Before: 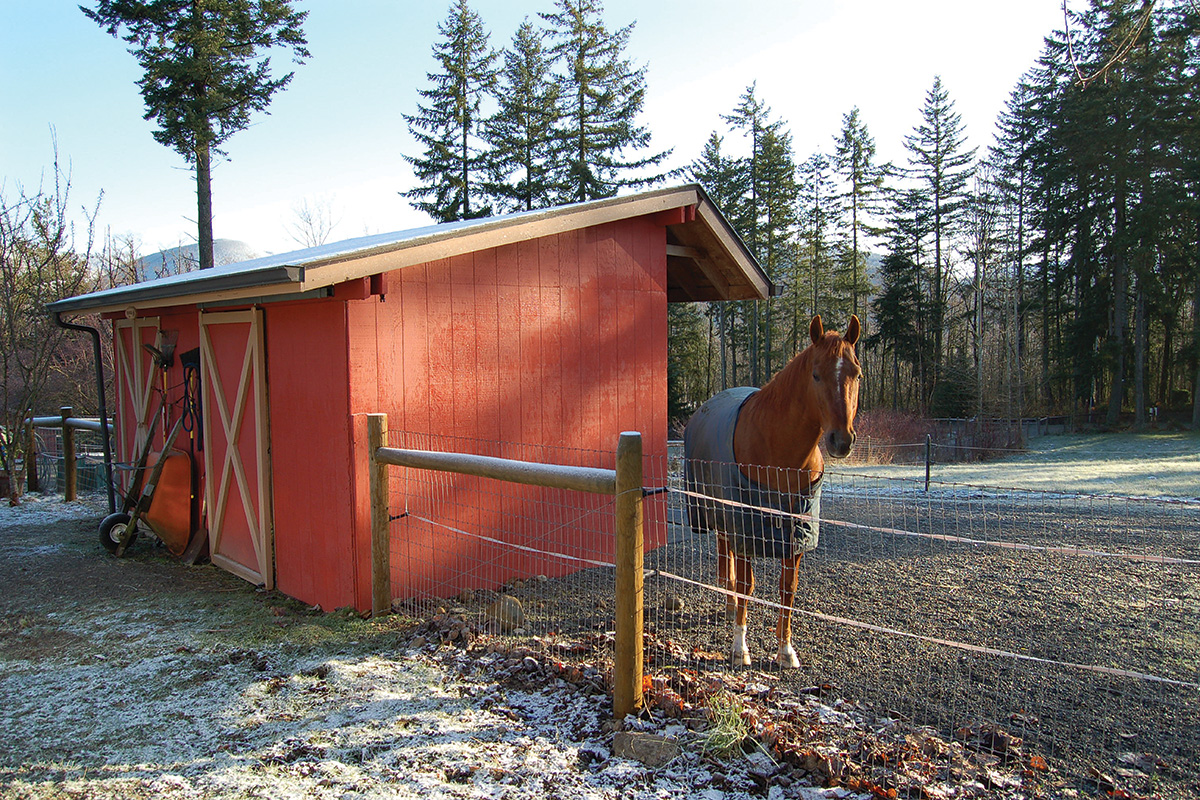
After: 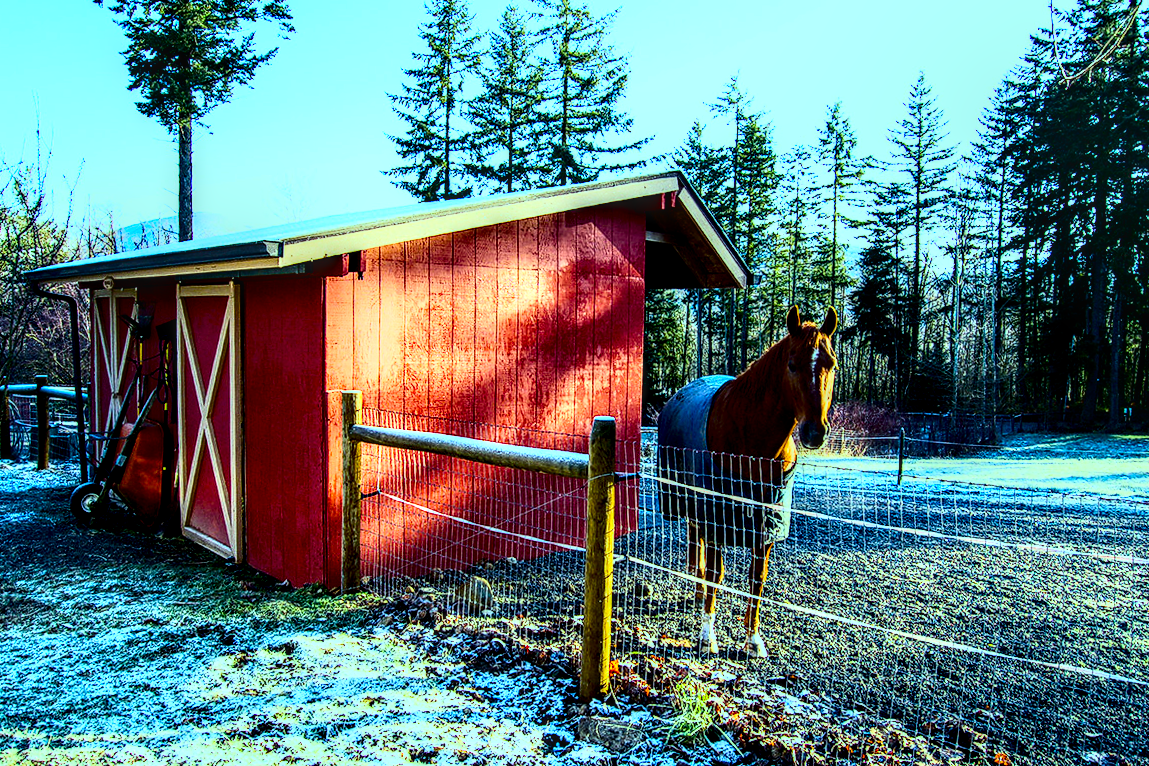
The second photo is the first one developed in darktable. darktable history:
color correction: highlights a* 0.816, highlights b* 2.78, saturation 1.1
rgb curve: curves: ch0 [(0, 0) (0.21, 0.15) (0.24, 0.21) (0.5, 0.75) (0.75, 0.96) (0.89, 0.99) (1, 1)]; ch1 [(0, 0.02) (0.21, 0.13) (0.25, 0.2) (0.5, 0.67) (0.75, 0.9) (0.89, 0.97) (1, 1)]; ch2 [(0, 0.02) (0.21, 0.13) (0.25, 0.2) (0.5, 0.67) (0.75, 0.9) (0.89, 0.97) (1, 1)], compensate middle gray true
color balance: mode lift, gamma, gain (sRGB), lift [0.997, 0.979, 1.021, 1.011], gamma [1, 1.084, 0.916, 0.998], gain [1, 0.87, 1.13, 1.101], contrast 4.55%, contrast fulcrum 38.24%, output saturation 104.09%
contrast brightness saturation: contrast 0.2, brightness -0.11, saturation 0.1
color balance rgb: shadows lift › chroma 3%, shadows lift › hue 280.8°, power › hue 330°, highlights gain › chroma 3%, highlights gain › hue 75.6°, global offset › luminance -1%, perceptual saturation grading › global saturation 20%, perceptual saturation grading › highlights -25%, perceptual saturation grading › shadows 50%, global vibrance 20%
local contrast: highlights 12%, shadows 38%, detail 183%, midtone range 0.471
crop and rotate: angle -1.69°
white balance: red 0.924, blue 1.095
